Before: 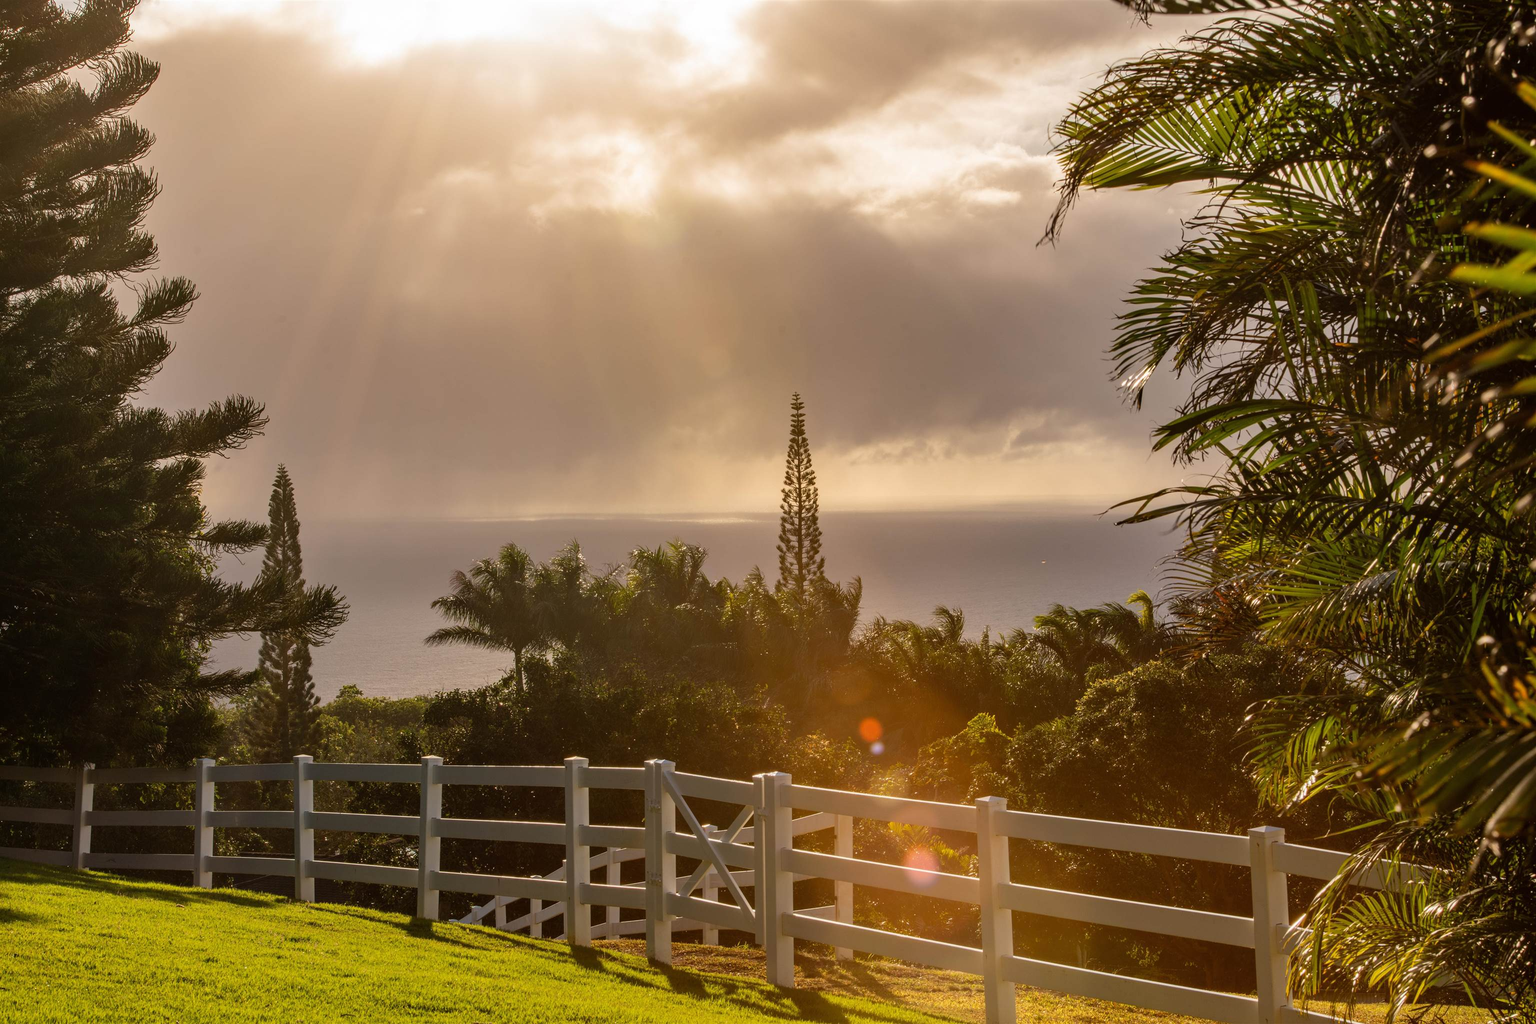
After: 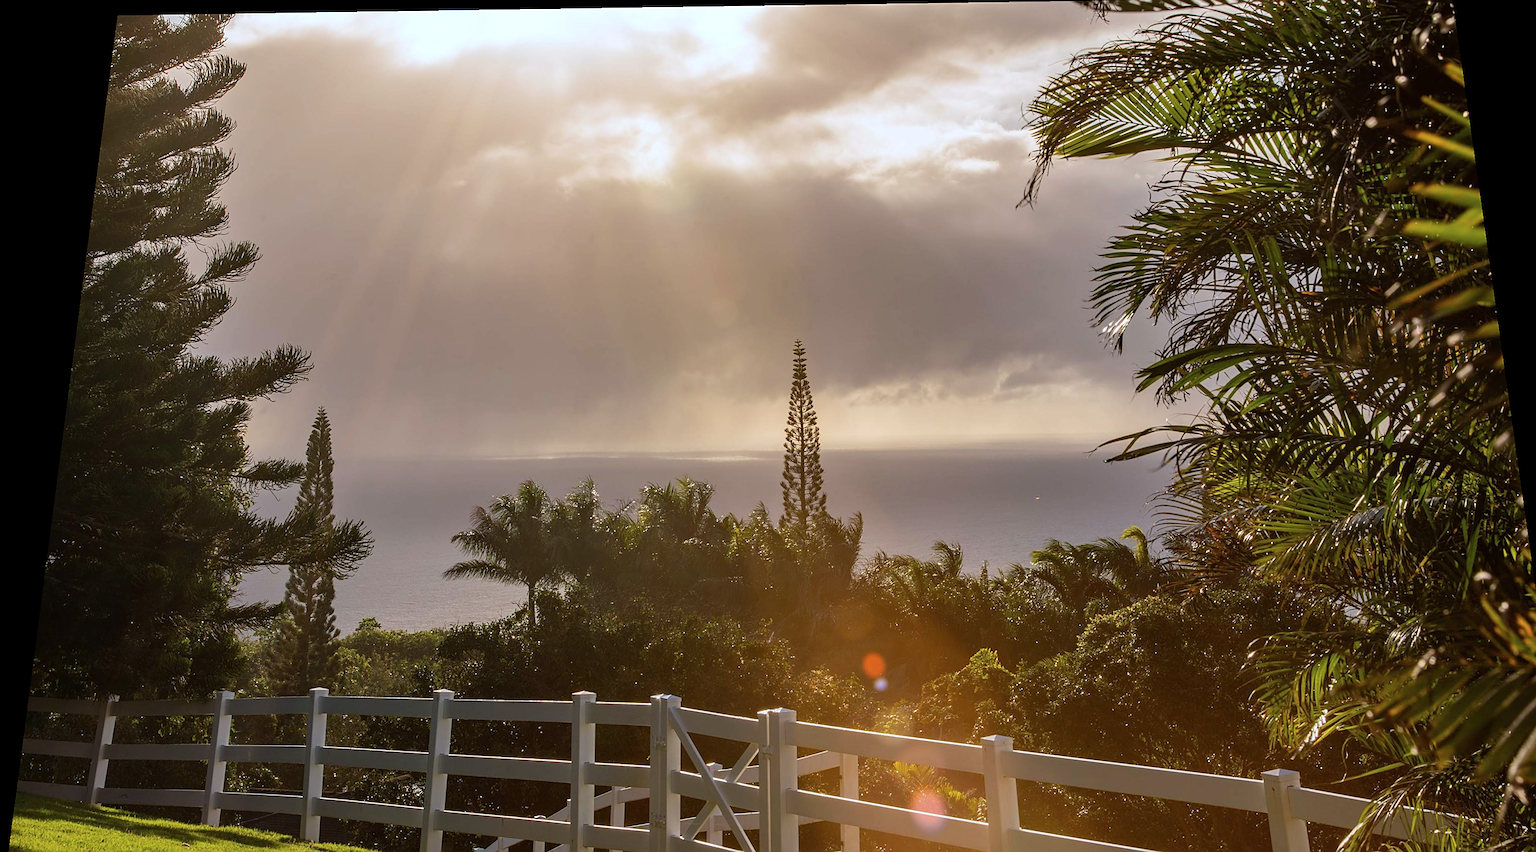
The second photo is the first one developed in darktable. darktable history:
rotate and perspective: rotation 0.128°, lens shift (vertical) -0.181, lens shift (horizontal) -0.044, shear 0.001, automatic cropping off
color calibration: x 0.37, y 0.382, temperature 4313.32 K
crop and rotate: angle 0.2°, left 0.275%, right 3.127%, bottom 14.18%
sharpen: on, module defaults
